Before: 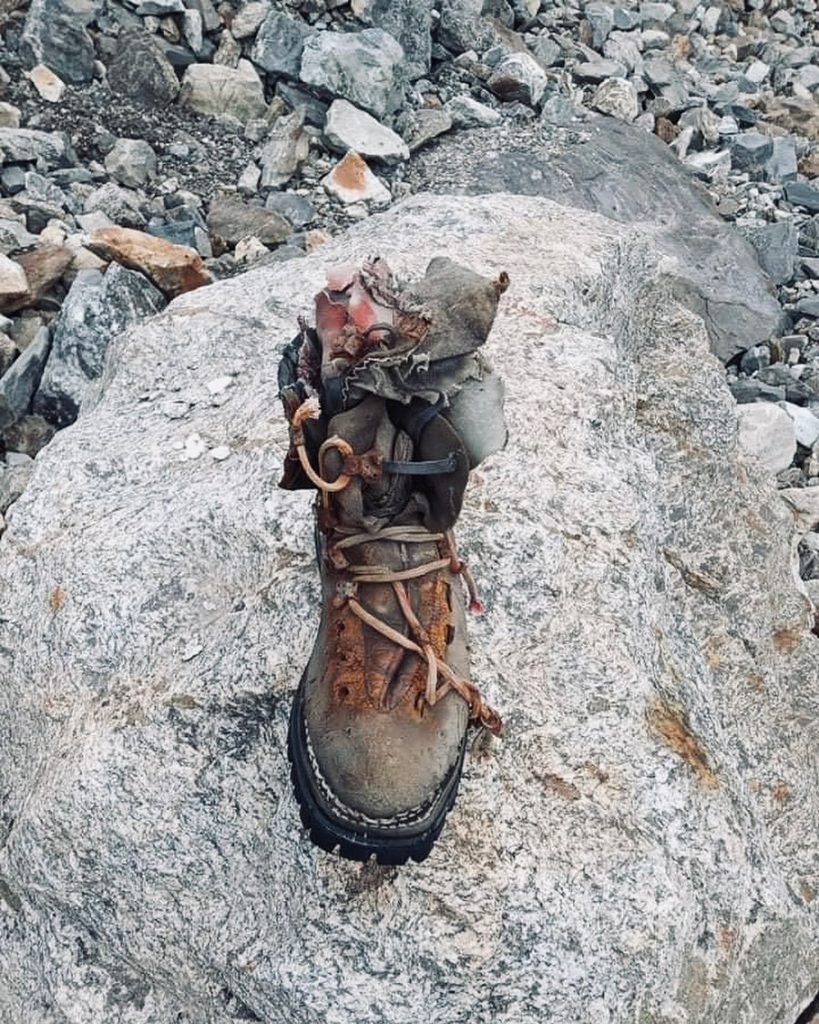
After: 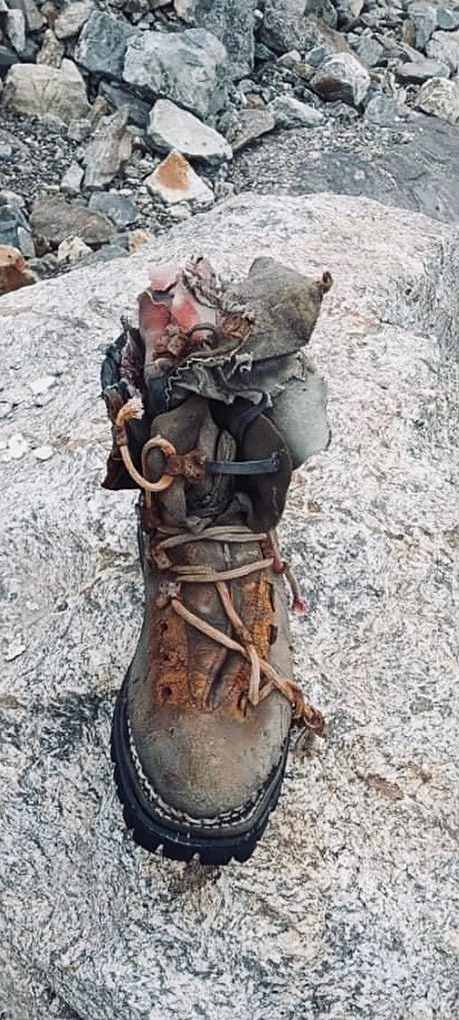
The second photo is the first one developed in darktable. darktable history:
crop: left 21.674%, right 22.086%
white balance: emerald 1
sharpen: amount 0.2
contrast equalizer: y [[0.5, 0.5, 0.468, 0.5, 0.5, 0.5], [0.5 ×6], [0.5 ×6], [0 ×6], [0 ×6]]
